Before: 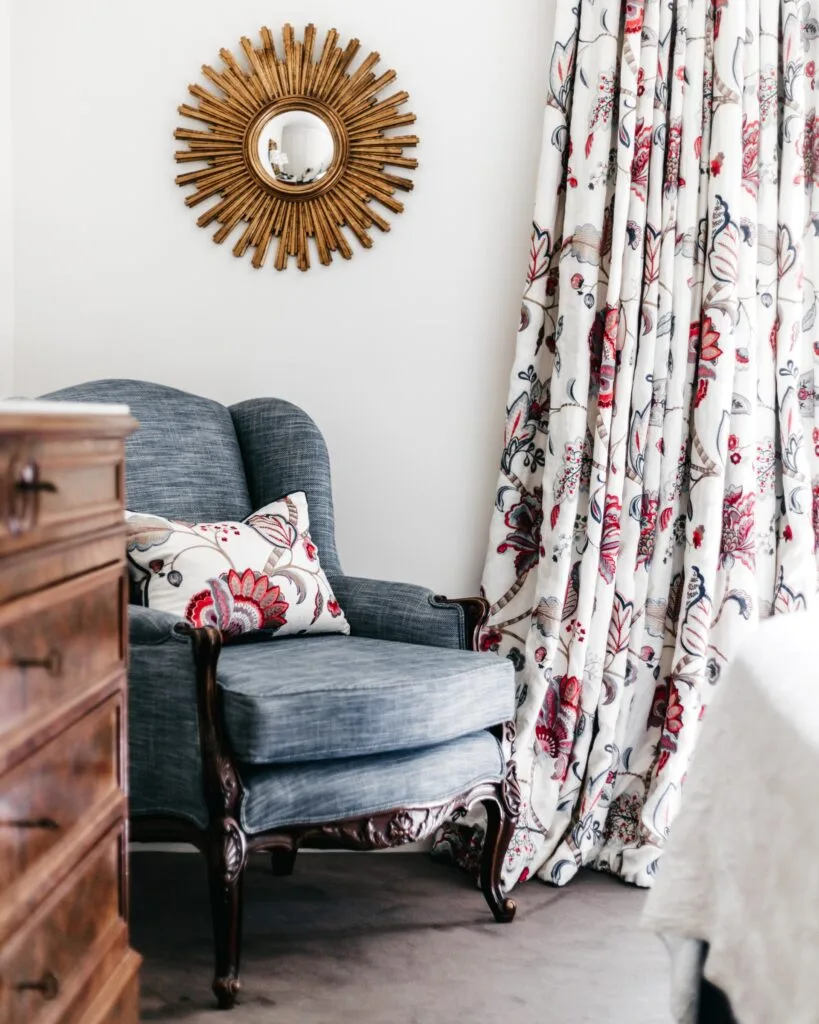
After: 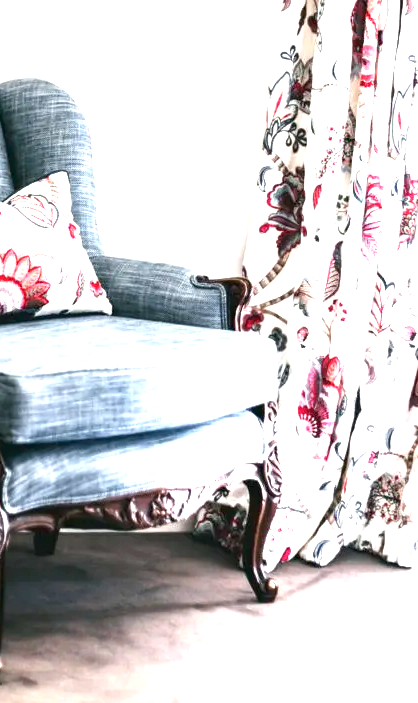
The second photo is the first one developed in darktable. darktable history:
exposure: black level correction 0, exposure 1.978 EV, compensate highlight preservation false
crop and rotate: left 29.092%, top 31.336%, right 19.807%
color calibration: illuminant same as pipeline (D50), adaptation none (bypass), x 0.333, y 0.334, temperature 5010.19 K, saturation algorithm version 1 (2020)
